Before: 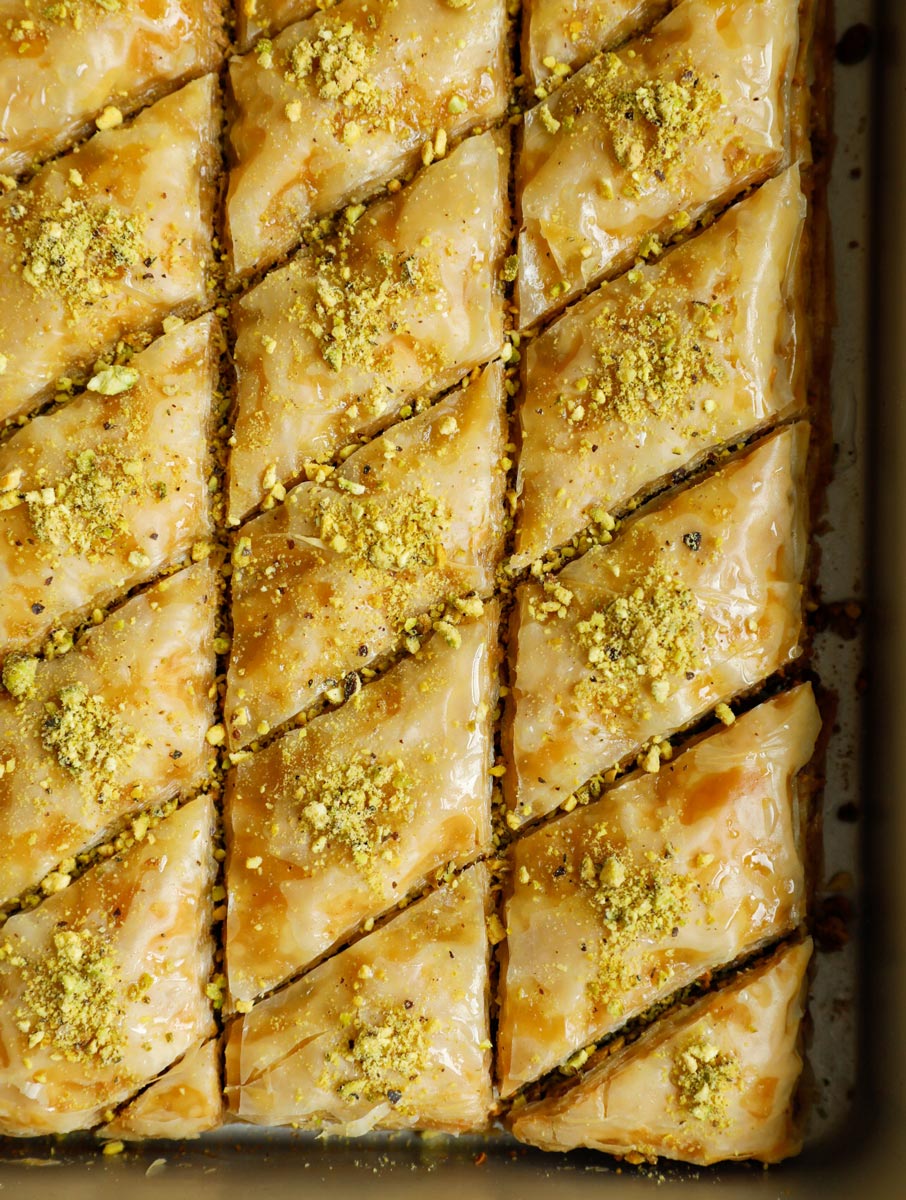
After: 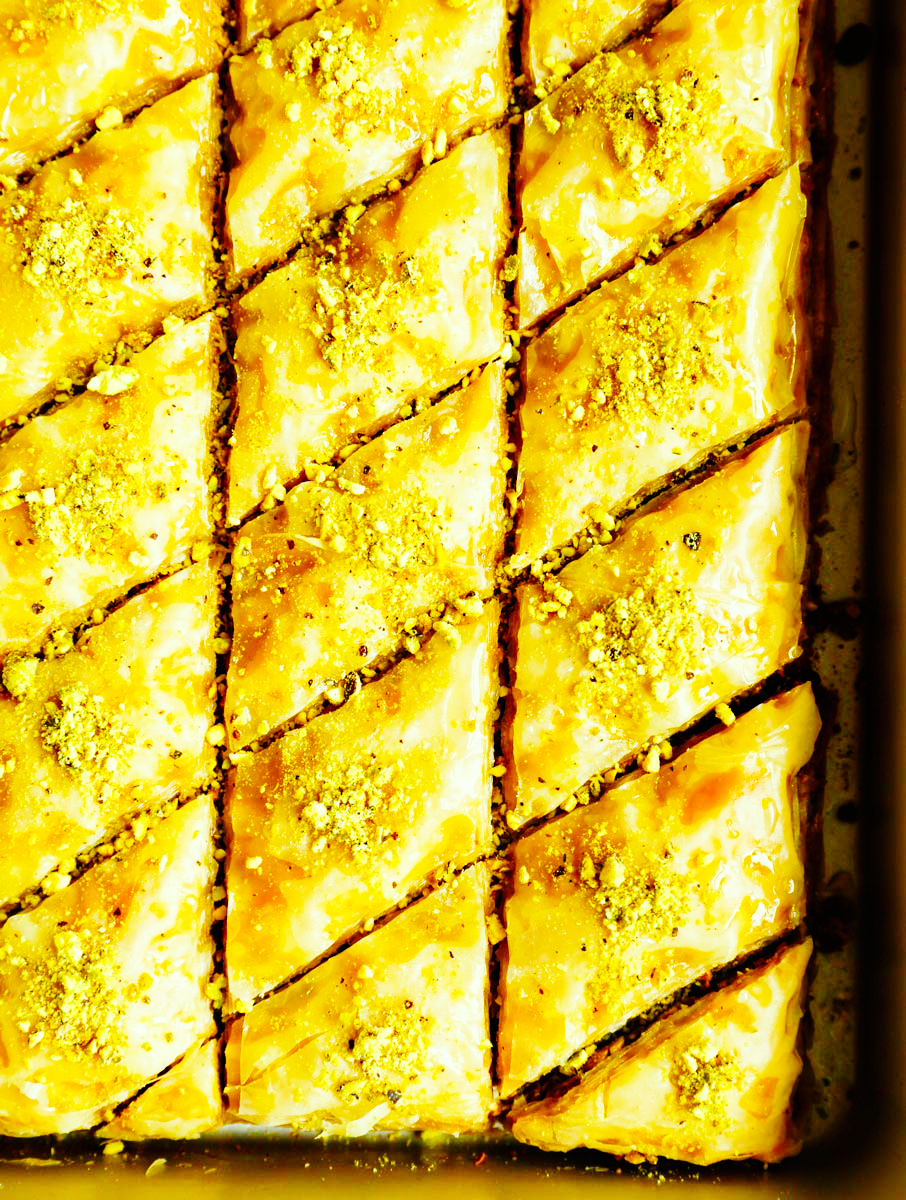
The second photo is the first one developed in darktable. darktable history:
color balance rgb: perceptual saturation grading › global saturation 20%, perceptual saturation grading › highlights -25%, perceptual saturation grading › shadows 50.52%, global vibrance 40.24%
color correction: highlights a* -4.73, highlights b* 5.06, saturation 0.97
base curve: curves: ch0 [(0, 0) (0, 0) (0.002, 0.001) (0.008, 0.003) (0.019, 0.011) (0.037, 0.037) (0.064, 0.11) (0.102, 0.232) (0.152, 0.379) (0.216, 0.524) (0.296, 0.665) (0.394, 0.789) (0.512, 0.881) (0.651, 0.945) (0.813, 0.986) (1, 1)], preserve colors none
